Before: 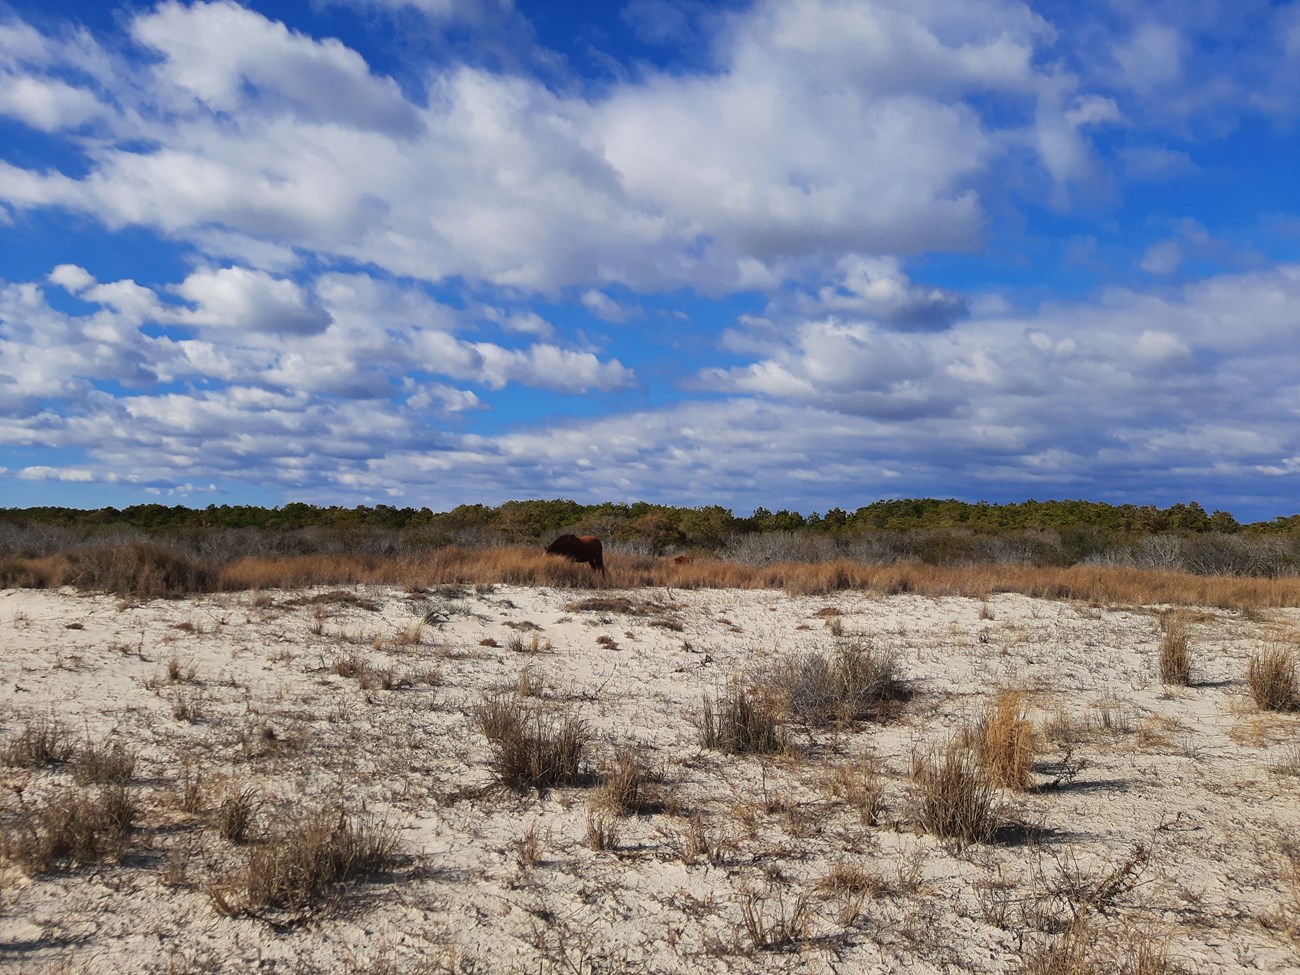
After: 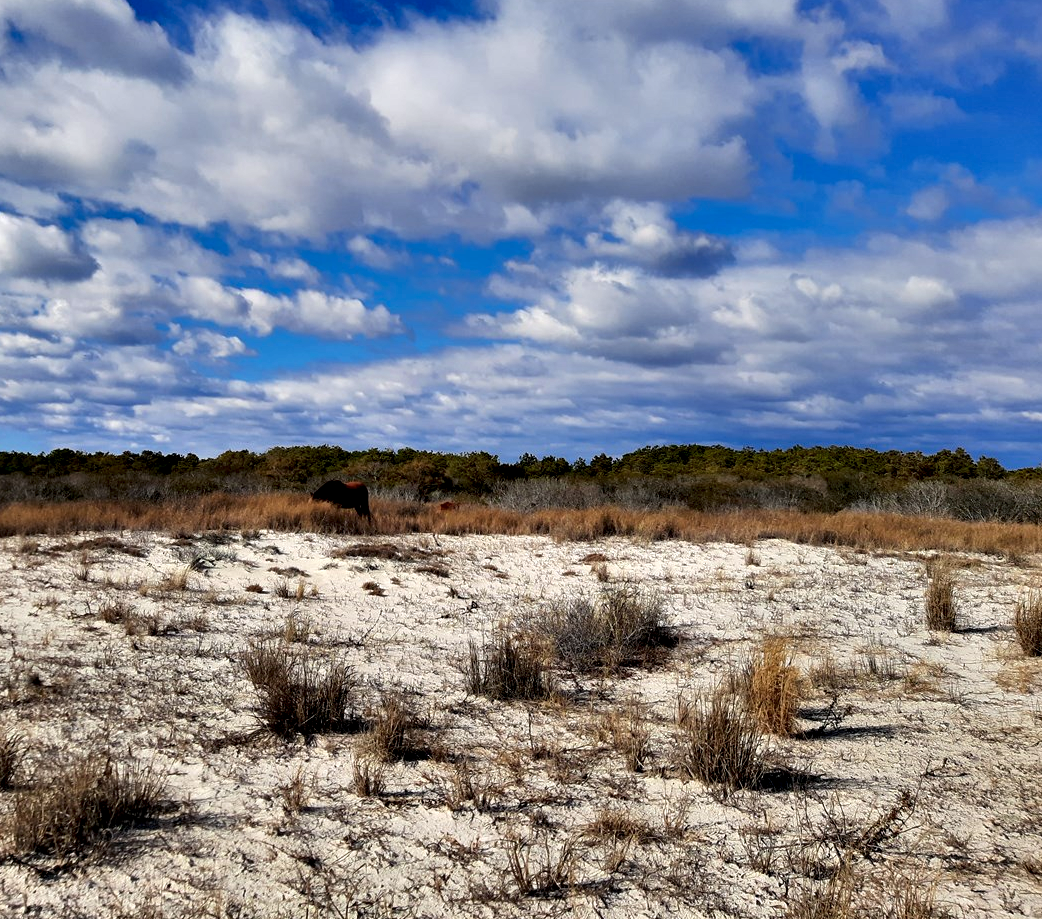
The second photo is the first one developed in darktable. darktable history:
shadows and highlights: soften with gaussian
crop and rotate: left 18.064%, top 5.73%, right 1.727%
contrast equalizer: y [[0.6 ×6], [0.55 ×6], [0 ×6], [0 ×6], [0 ×6]]
